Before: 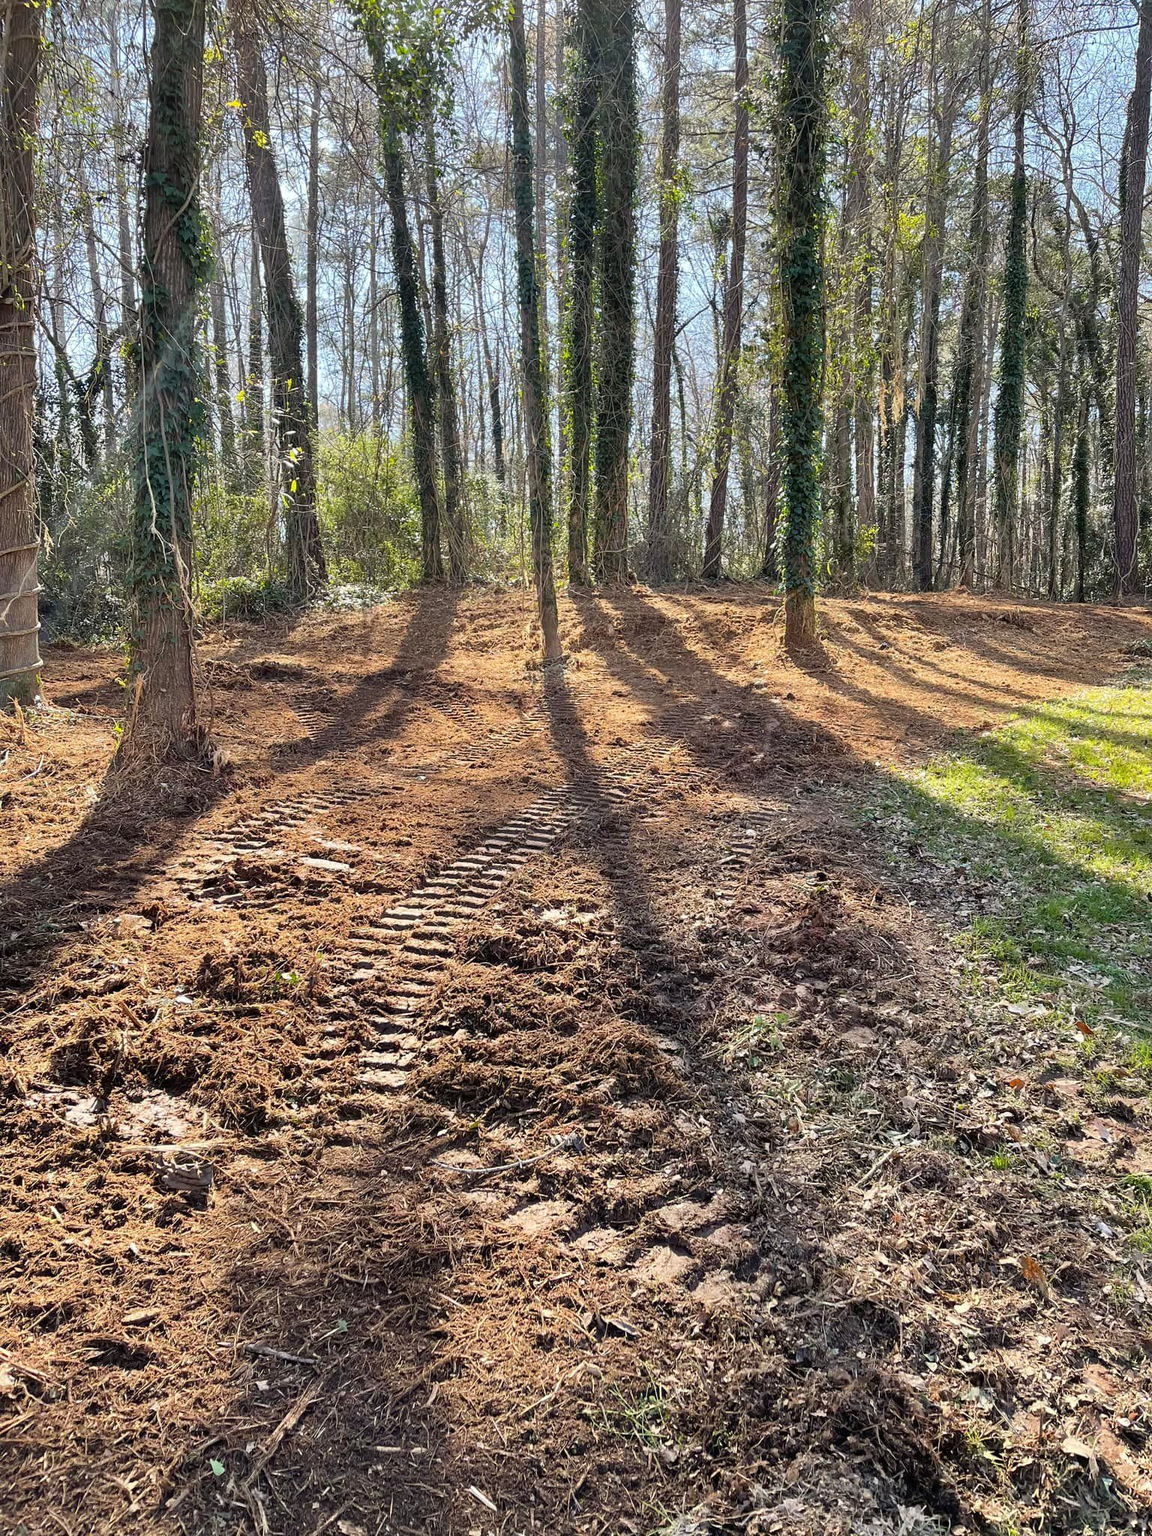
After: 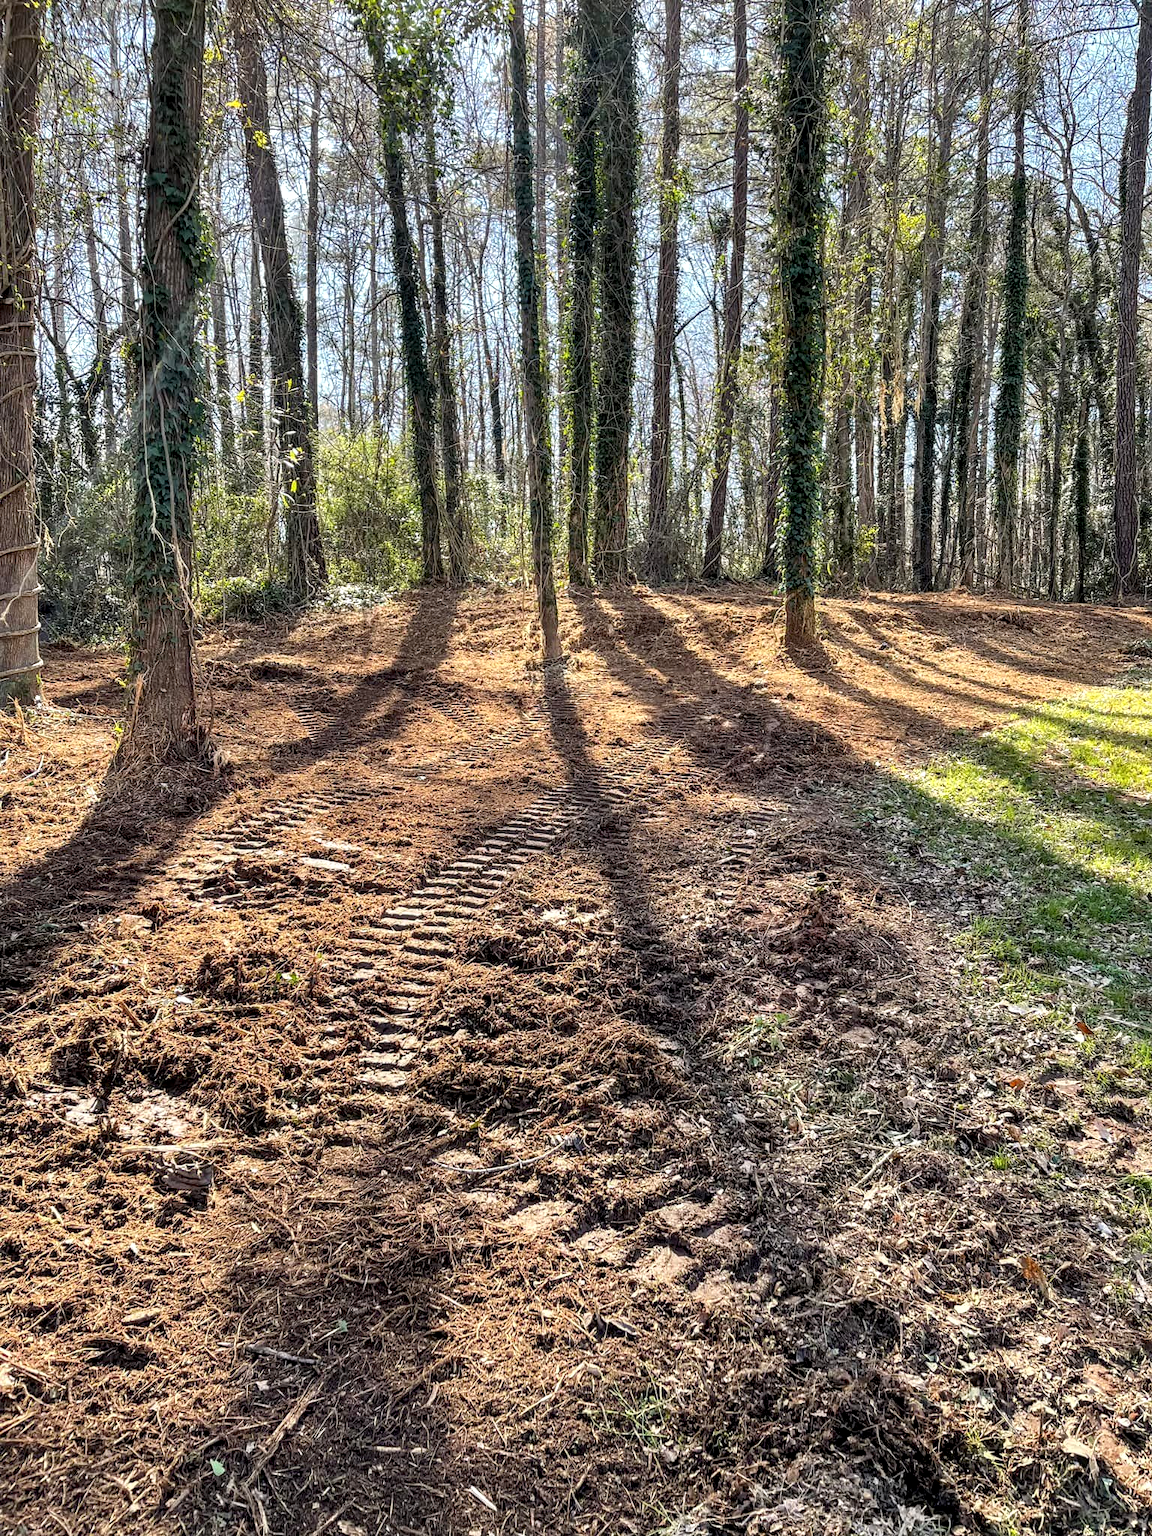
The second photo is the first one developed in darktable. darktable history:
local contrast: detail 150%
haze removal: adaptive false
